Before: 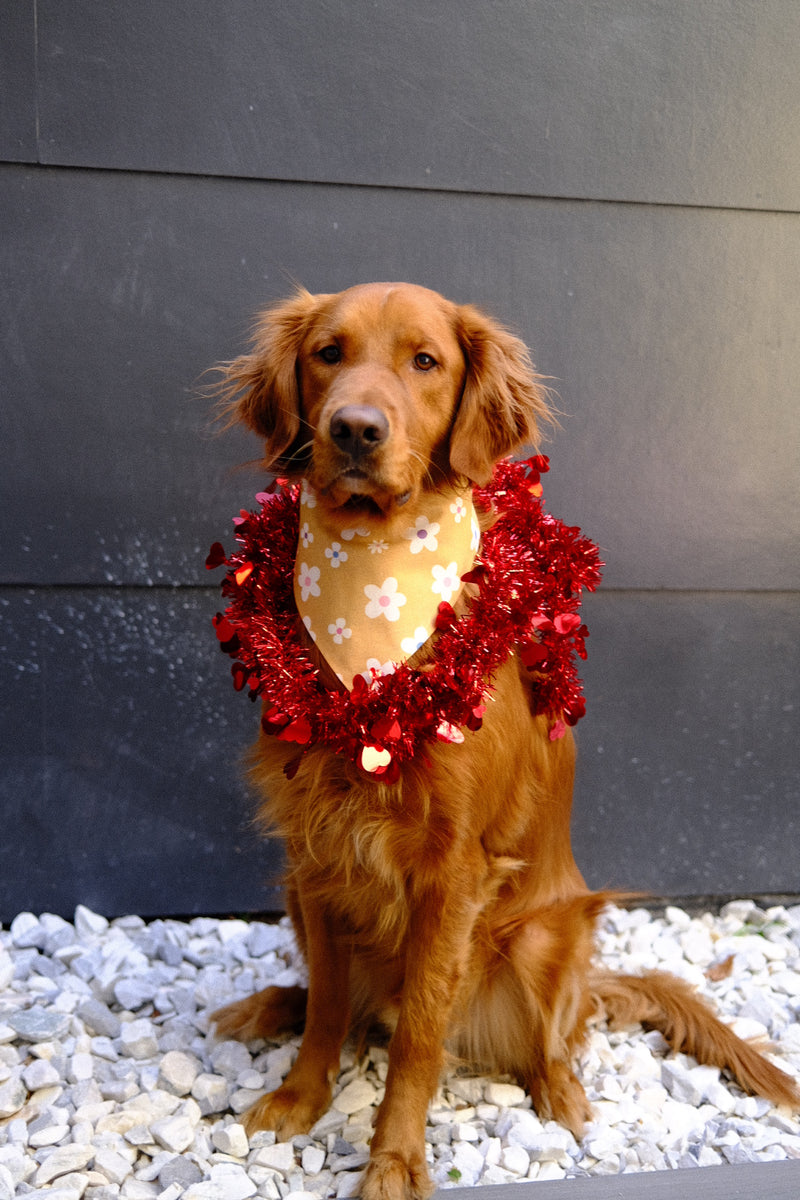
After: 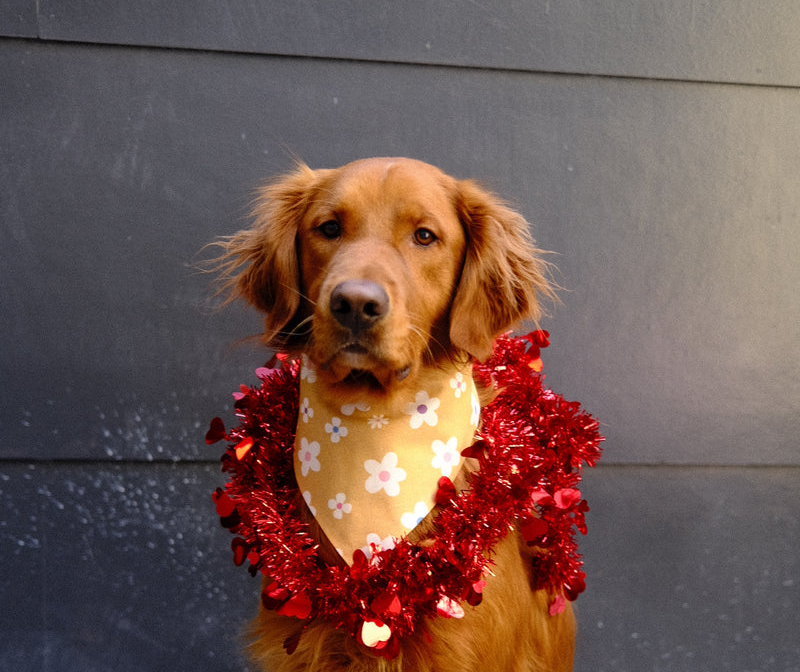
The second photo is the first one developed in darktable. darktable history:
crop and rotate: top 10.479%, bottom 33.484%
